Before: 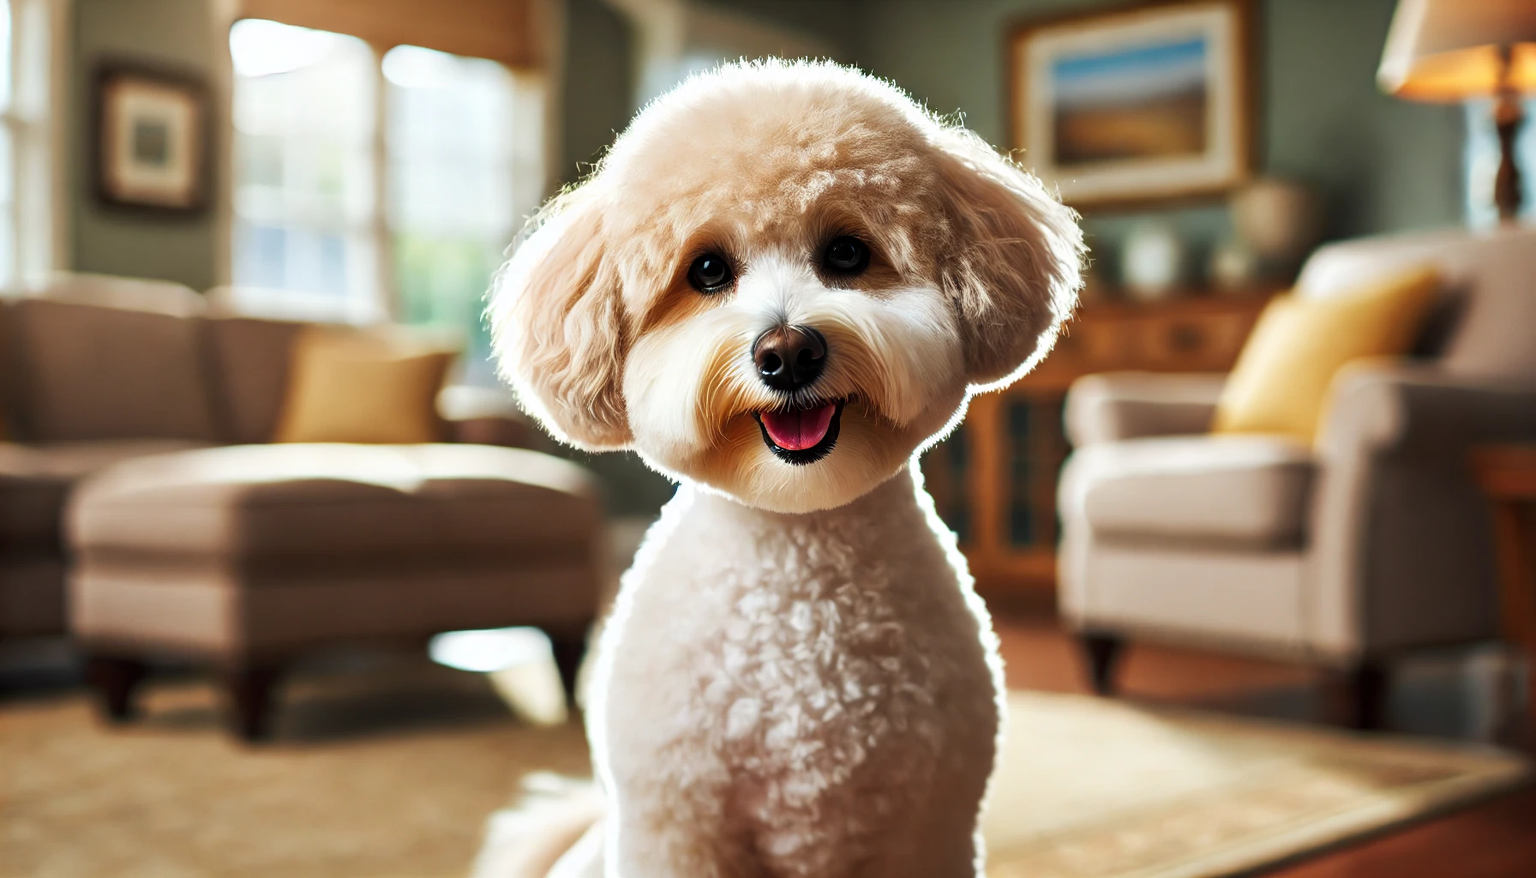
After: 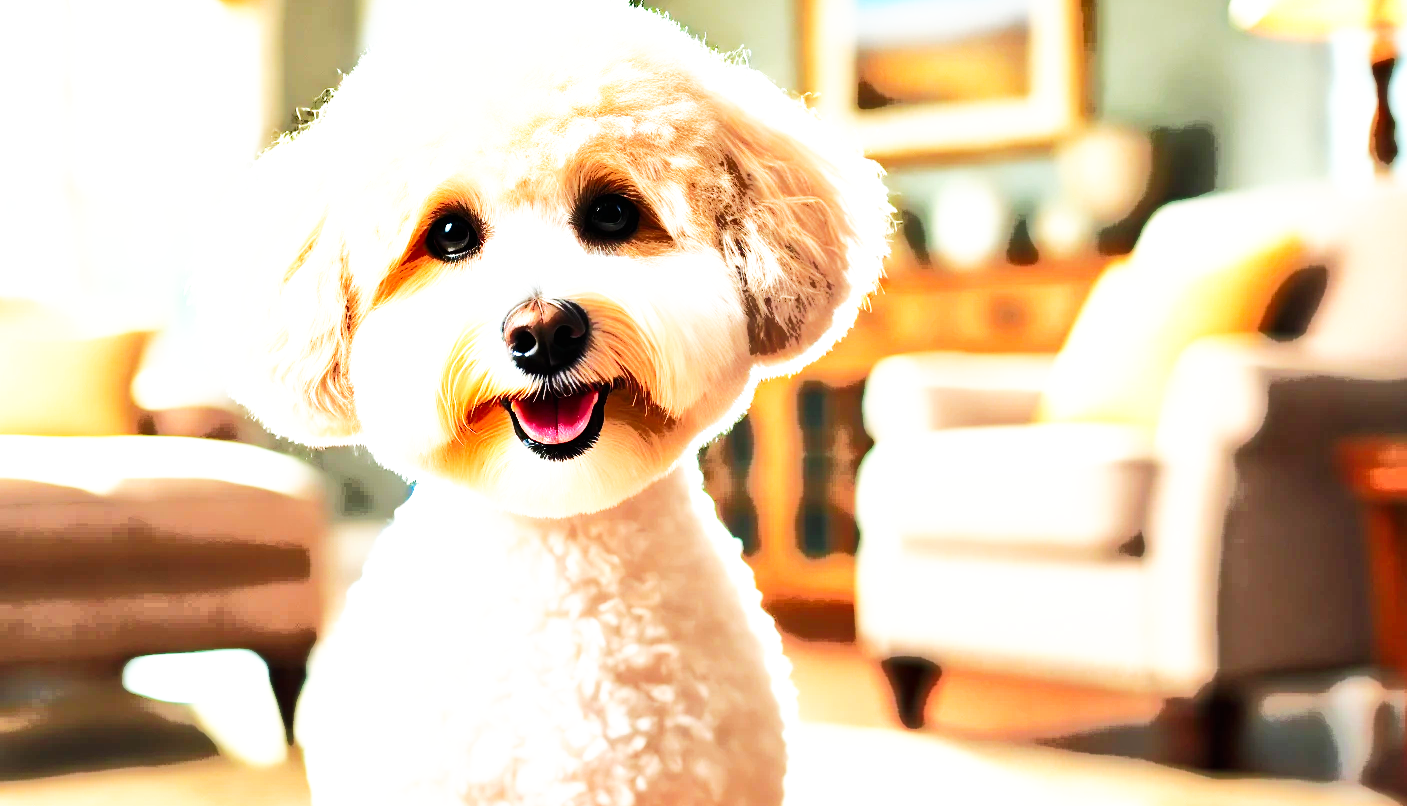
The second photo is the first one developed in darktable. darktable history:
base curve: curves: ch0 [(0, 0) (0.007, 0.004) (0.027, 0.03) (0.046, 0.07) (0.207, 0.54) (0.442, 0.872) (0.673, 0.972) (1, 1)], preserve colors none
exposure: black level correction 0, exposure 1.098 EV, compensate exposure bias true, compensate highlight preservation false
tone curve: curves: ch0 [(0, 0) (0.003, 0.003) (0.011, 0.01) (0.025, 0.023) (0.044, 0.042) (0.069, 0.065) (0.1, 0.094) (0.136, 0.128) (0.177, 0.167) (0.224, 0.211) (0.277, 0.261) (0.335, 0.316) (0.399, 0.376) (0.468, 0.441) (0.543, 0.685) (0.623, 0.741) (0.709, 0.8) (0.801, 0.863) (0.898, 0.929) (1, 1)], color space Lab, independent channels, preserve colors none
crop and rotate: left 21.018%, top 7.934%, right 0.413%, bottom 13.326%
shadows and highlights: shadows 32.37, highlights -31.78, soften with gaussian
